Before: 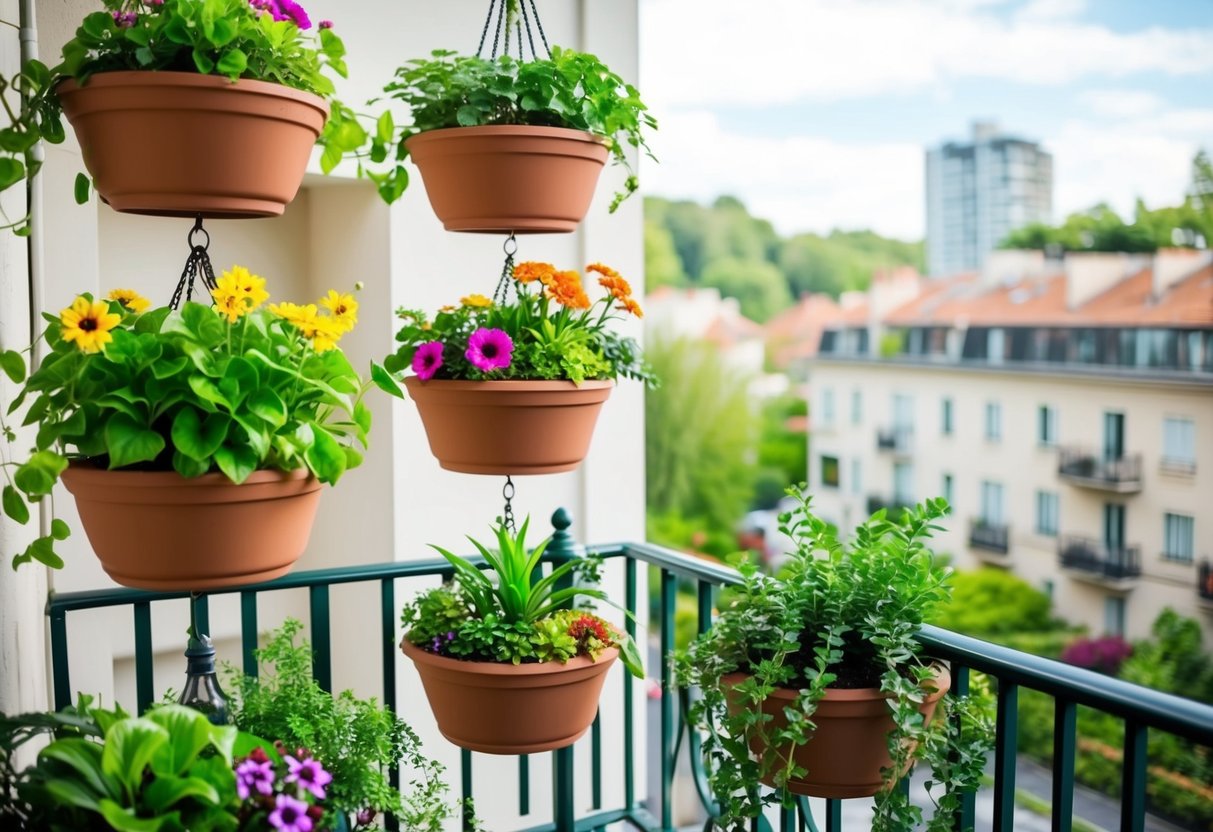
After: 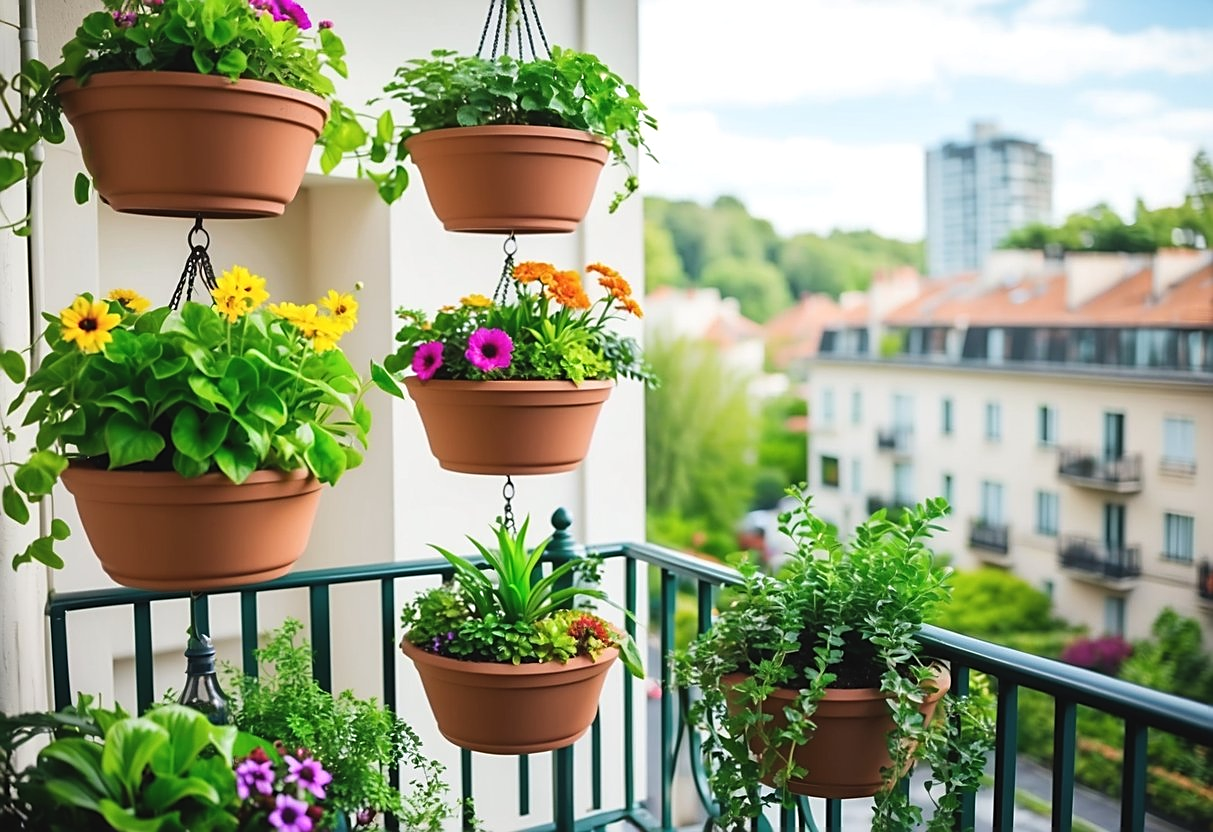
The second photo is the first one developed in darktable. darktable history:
exposure: black level correction -0.005, exposure 0.054 EV, compensate highlight preservation false
sharpen: on, module defaults
